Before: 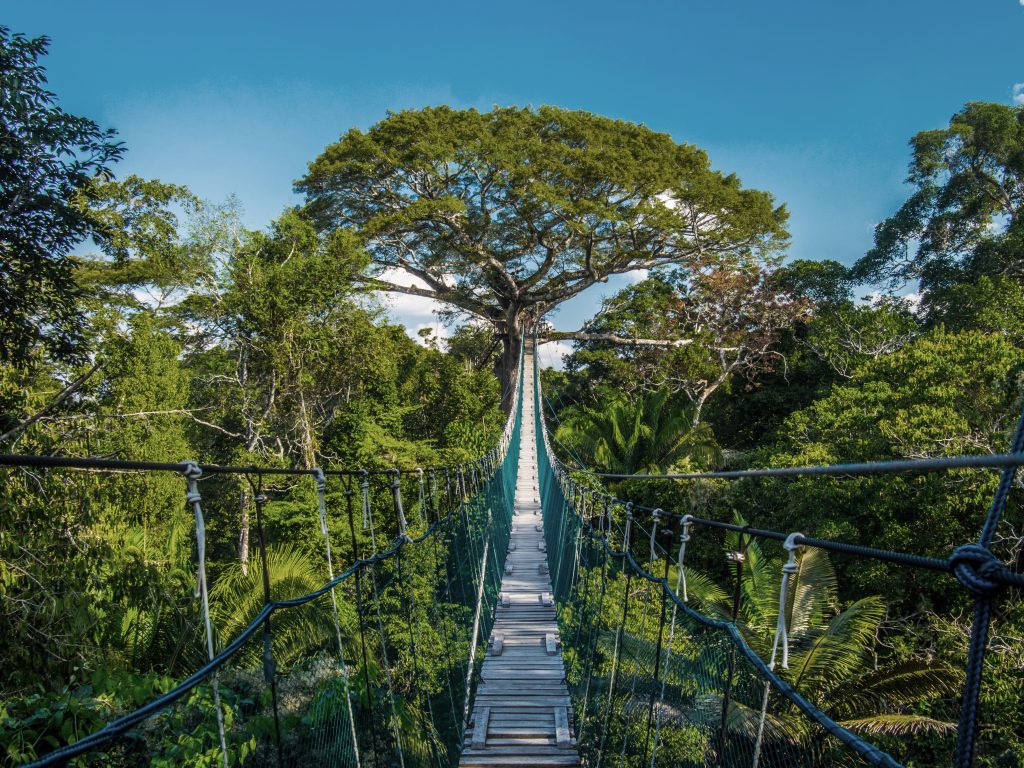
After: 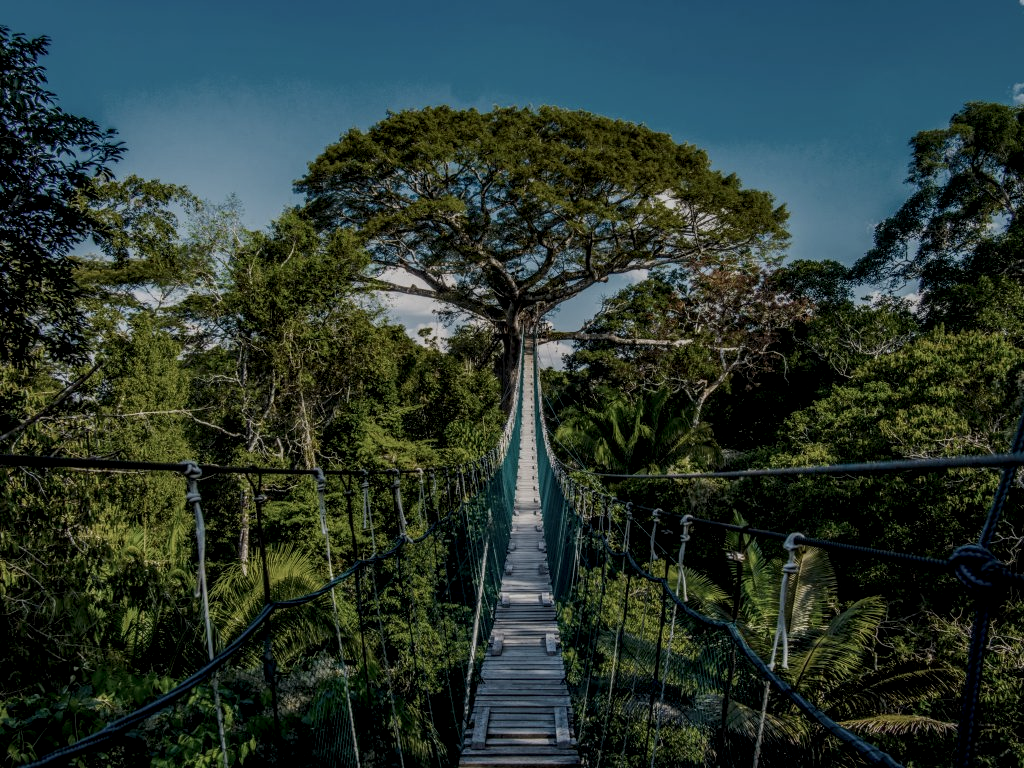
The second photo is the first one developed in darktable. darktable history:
local contrast: highlights 60%, shadows 60%, detail 160%
exposure: exposure -1.468 EV, compensate highlight preservation false
